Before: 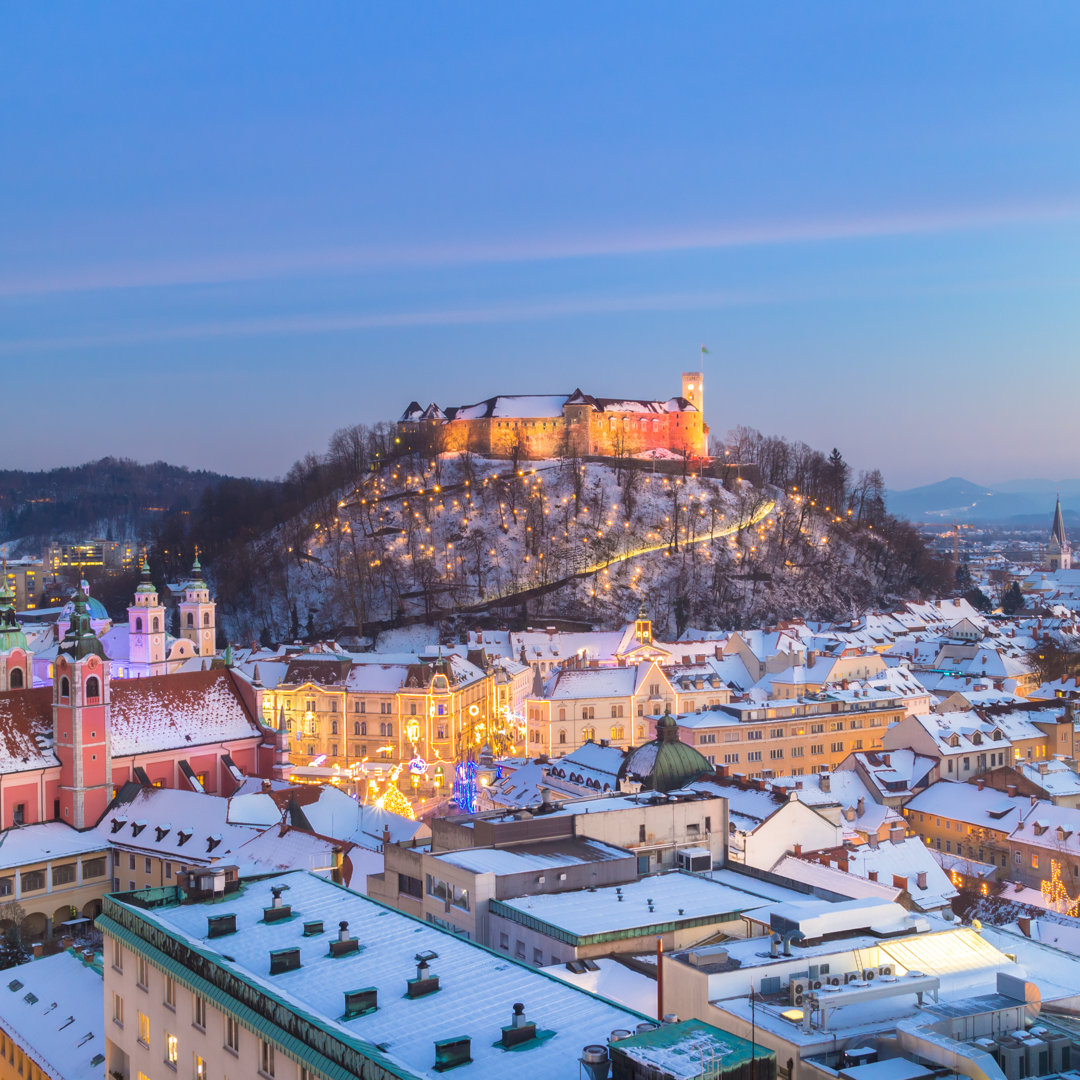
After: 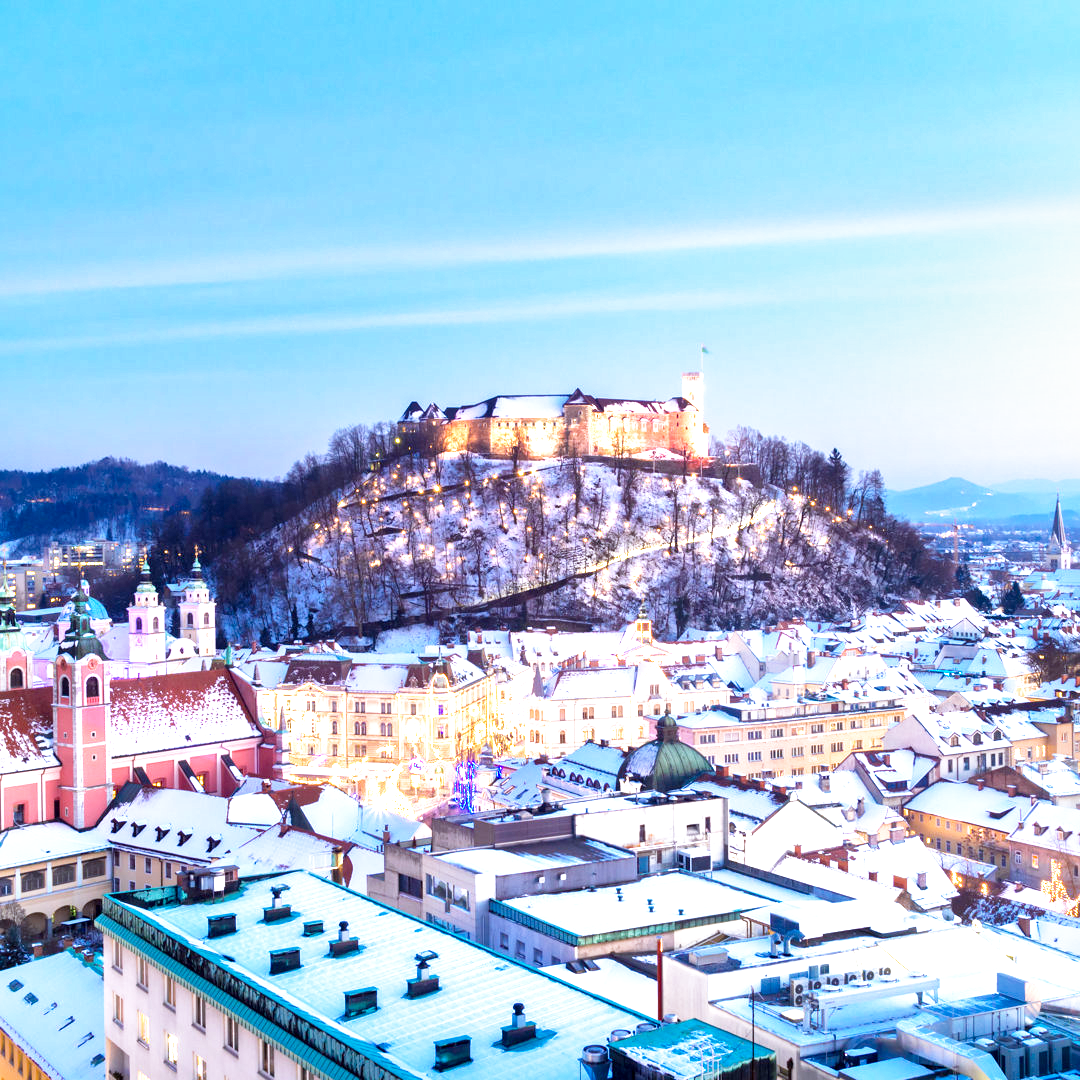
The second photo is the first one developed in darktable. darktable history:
color calibration: x 0.38, y 0.391, temperature 4086.74 K
filmic rgb: middle gray luminance 8.8%, black relative exposure -6.3 EV, white relative exposure 2.7 EV, threshold 6 EV, target black luminance 0%, hardness 4.74, latitude 73.47%, contrast 1.332, shadows ↔ highlights balance 10.13%, add noise in highlights 0, preserve chrominance no, color science v3 (2019), use custom middle-gray values true, iterations of high-quality reconstruction 0, contrast in highlights soft, enable highlight reconstruction true
local contrast: mode bilateral grid, contrast 50, coarseness 50, detail 150%, midtone range 0.2
